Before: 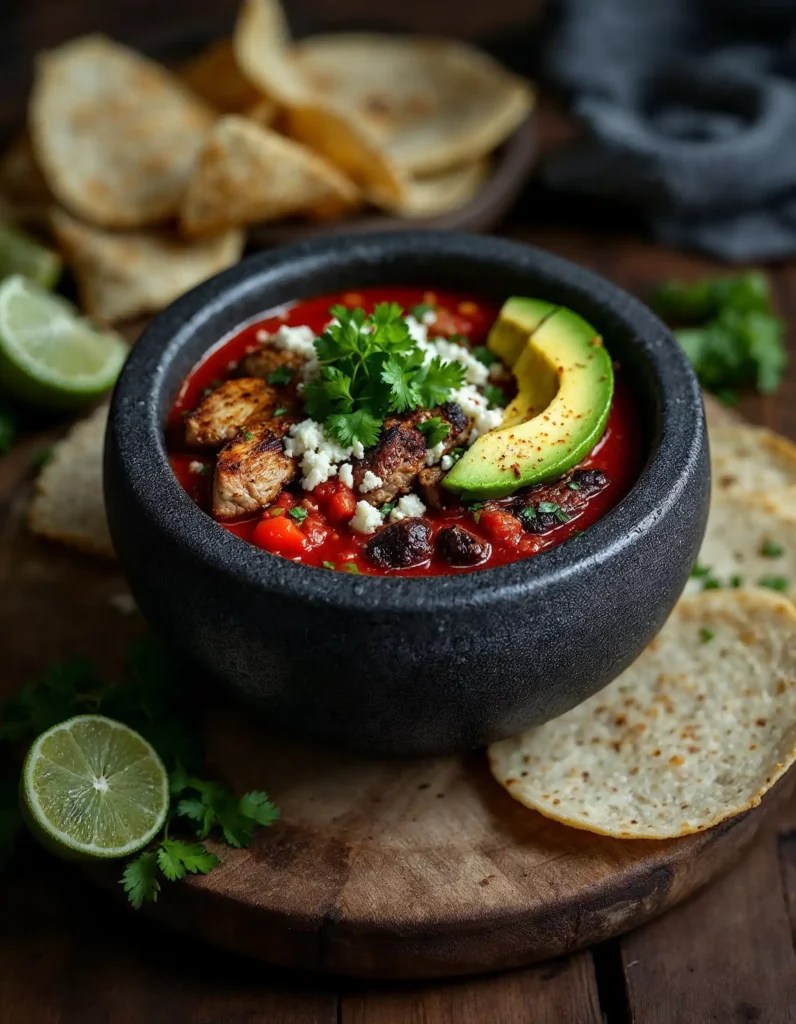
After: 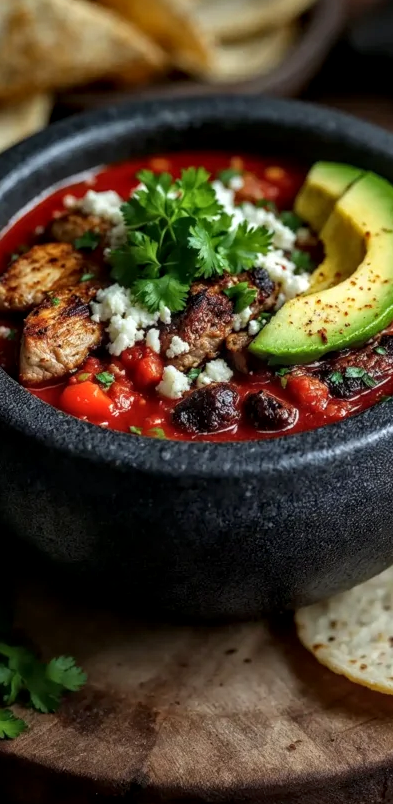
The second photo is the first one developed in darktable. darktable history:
crop and rotate: angle 0.02°, left 24.353%, top 13.219%, right 26.156%, bottom 8.224%
local contrast: detail 130%
